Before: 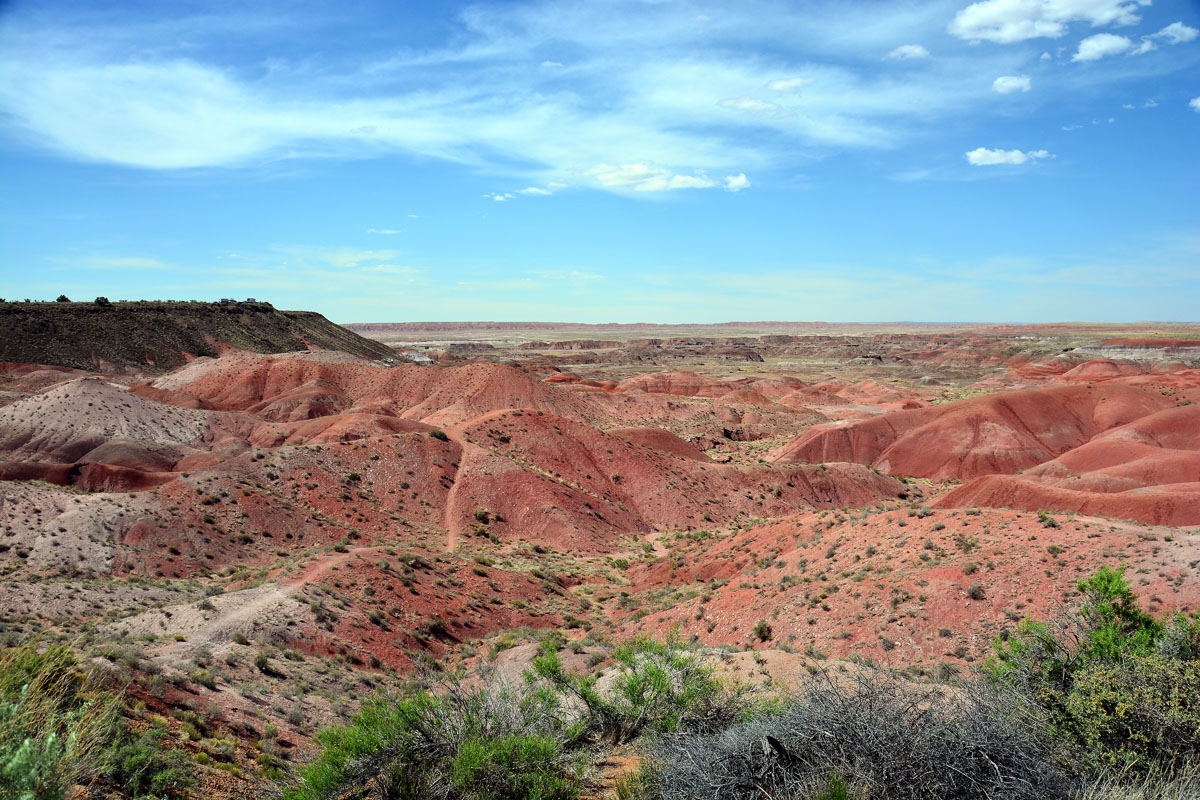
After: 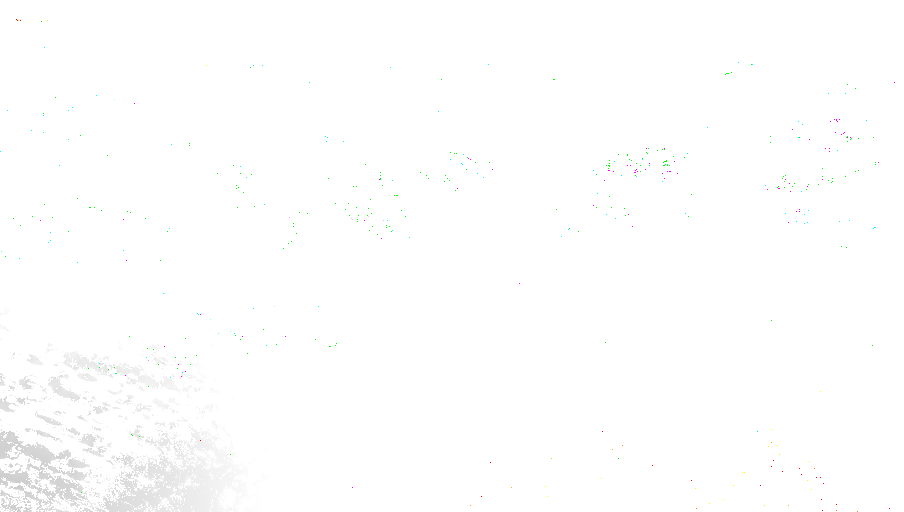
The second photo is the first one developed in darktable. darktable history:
crop and rotate: left 17.306%, top 35.101%, right 7.289%, bottom 0.835%
color calibration: illuminant same as pipeline (D50), adaptation XYZ, x 0.345, y 0.358, temperature 5009.65 K, clip negative RGB from gamut false
exposure: black level correction 0.098, exposure 2.931 EV, compensate highlight preservation false
contrast brightness saturation: contrast -0.033, brightness -0.6, saturation -0.985
local contrast: detail 130%
